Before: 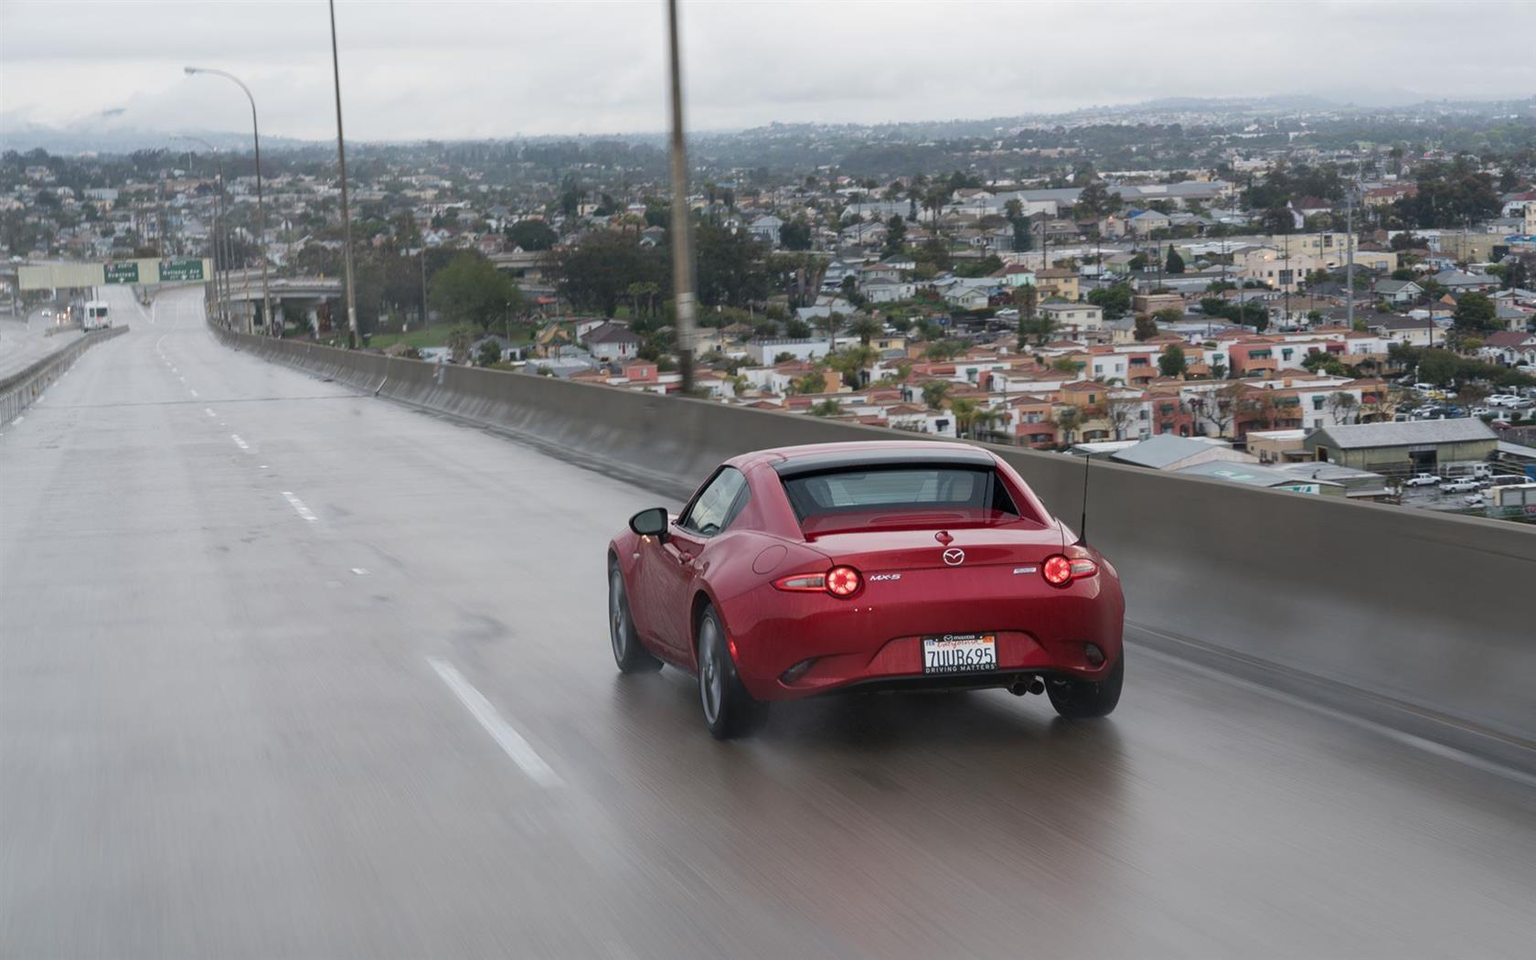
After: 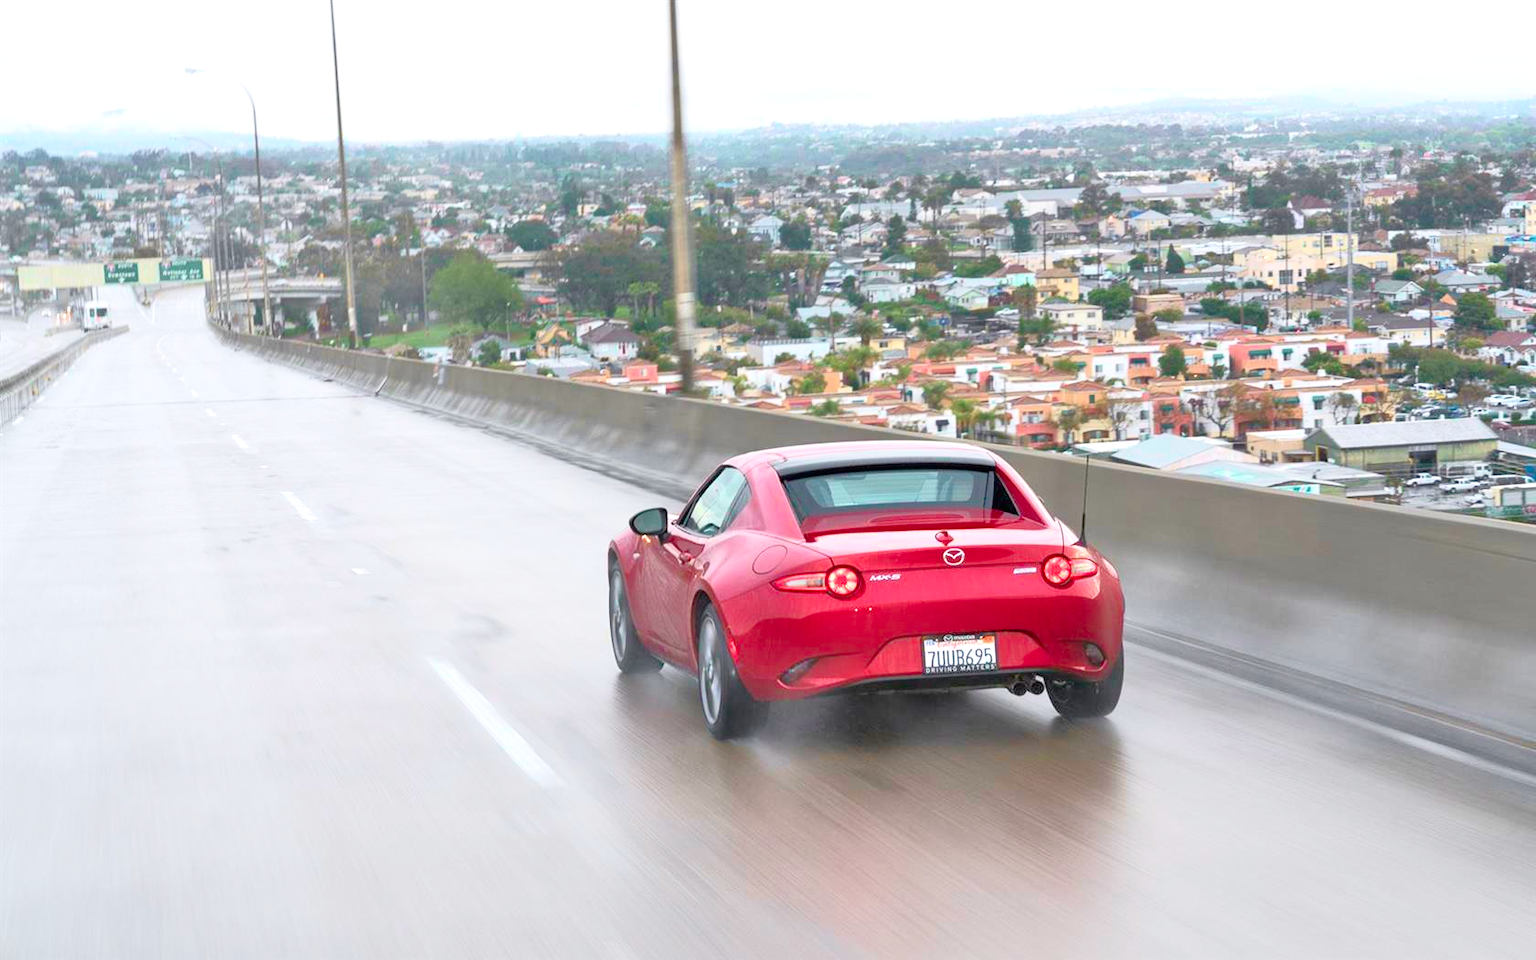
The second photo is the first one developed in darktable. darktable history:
exposure: exposure 0.769 EV, compensate highlight preservation false
levels: black 0.09%, white 99.95%
tone equalizer: -7 EV 0.142 EV, -6 EV 0.611 EV, -5 EV 1.18 EV, -4 EV 1.36 EV, -3 EV 1.12 EV, -2 EV 0.6 EV, -1 EV 0.162 EV
tone curve: curves: ch0 [(0, 0.013) (0.054, 0.018) (0.205, 0.191) (0.289, 0.292) (0.39, 0.424) (0.493, 0.551) (0.647, 0.752) (0.796, 0.887) (1, 0.998)]; ch1 [(0, 0) (0.371, 0.339) (0.477, 0.452) (0.494, 0.495) (0.501, 0.501) (0.51, 0.516) (0.54, 0.557) (0.572, 0.605) (0.625, 0.687) (0.774, 0.841) (1, 1)]; ch2 [(0, 0) (0.32, 0.281) (0.403, 0.399) (0.441, 0.428) (0.47, 0.469) (0.498, 0.496) (0.524, 0.543) (0.551, 0.579) (0.633, 0.665) (0.7, 0.711) (1, 1)], color space Lab, independent channels, preserve colors none
